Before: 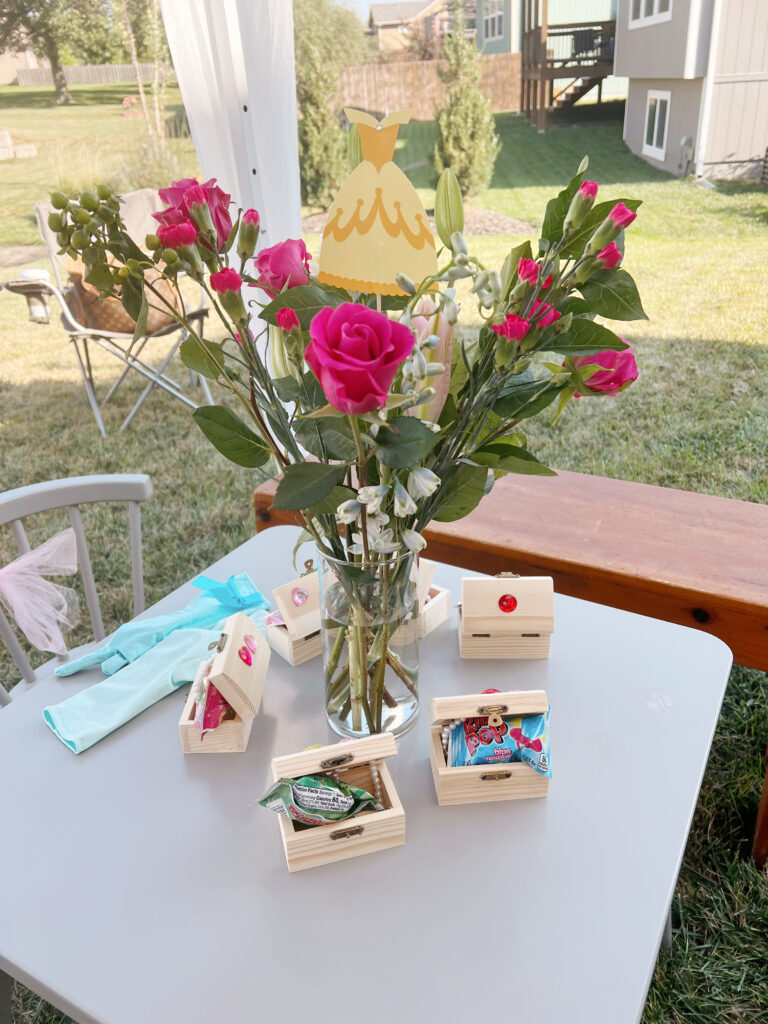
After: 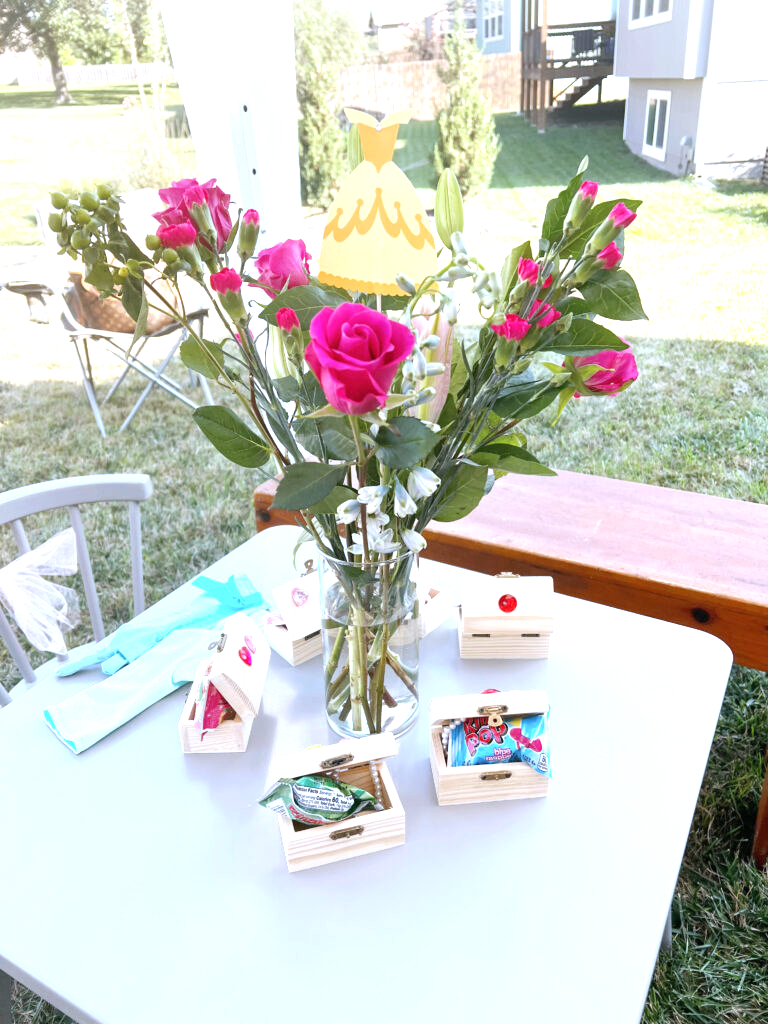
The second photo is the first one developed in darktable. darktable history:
exposure: black level correction 0, exposure 0.9 EV, compensate highlight preservation false
contrast equalizer: y [[0.5 ×6], [0.5 ×6], [0.5, 0.5, 0.501, 0.545, 0.707, 0.863], [0 ×6], [0 ×6]]
white balance: red 0.926, green 1.003, blue 1.133
